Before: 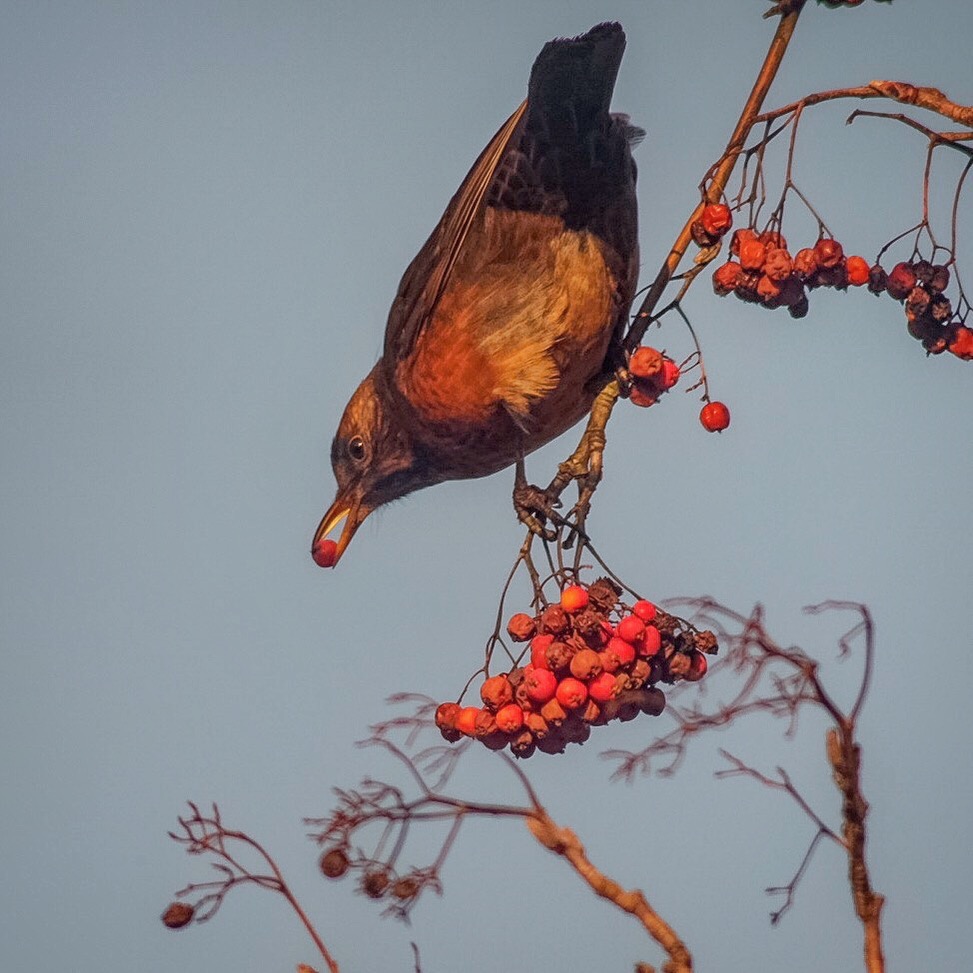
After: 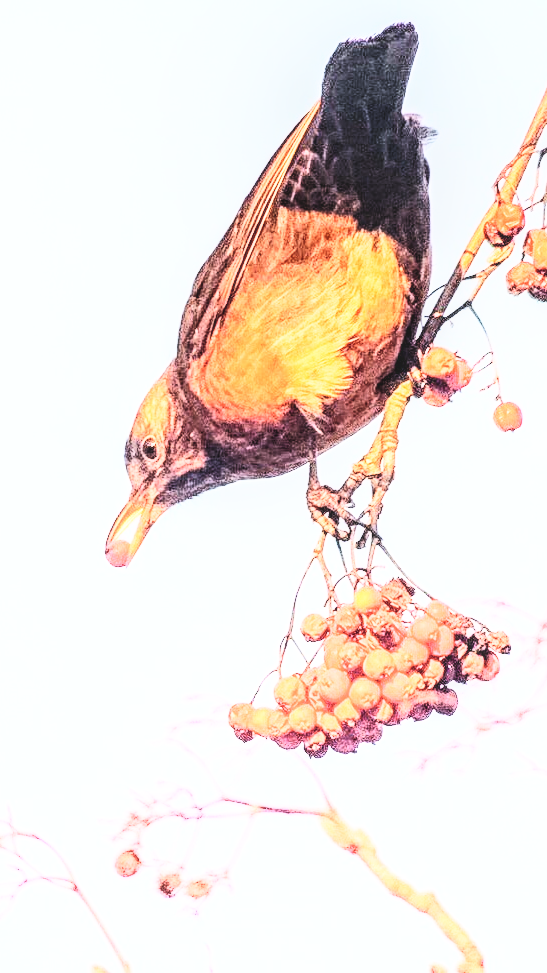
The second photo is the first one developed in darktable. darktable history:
shadows and highlights: shadows -24.23, highlights 49.33, soften with gaussian
crop: left 21.284%, right 22.426%
contrast brightness saturation: contrast 0.38, brightness 0.522
tone equalizer: -8 EV -0.773 EV, -7 EV -0.725 EV, -6 EV -0.614 EV, -5 EV -0.367 EV, -3 EV 0.384 EV, -2 EV 0.6 EV, -1 EV 0.688 EV, +0 EV 0.761 EV
local contrast: on, module defaults
base curve: curves: ch0 [(0, 0.003) (0.001, 0.002) (0.006, 0.004) (0.02, 0.022) (0.048, 0.086) (0.094, 0.234) (0.162, 0.431) (0.258, 0.629) (0.385, 0.8) (0.548, 0.918) (0.751, 0.988) (1, 1)], preserve colors none
